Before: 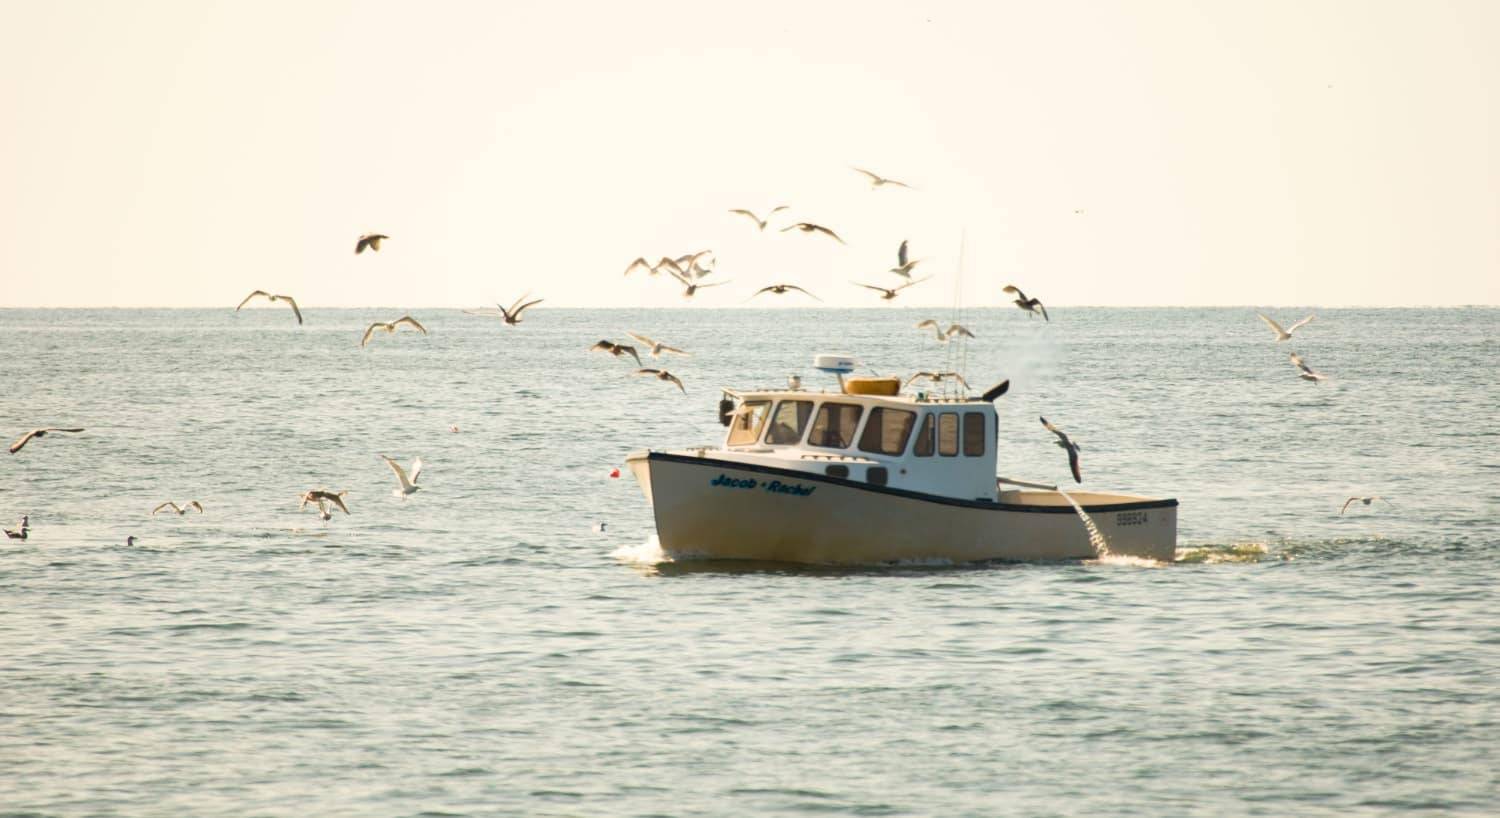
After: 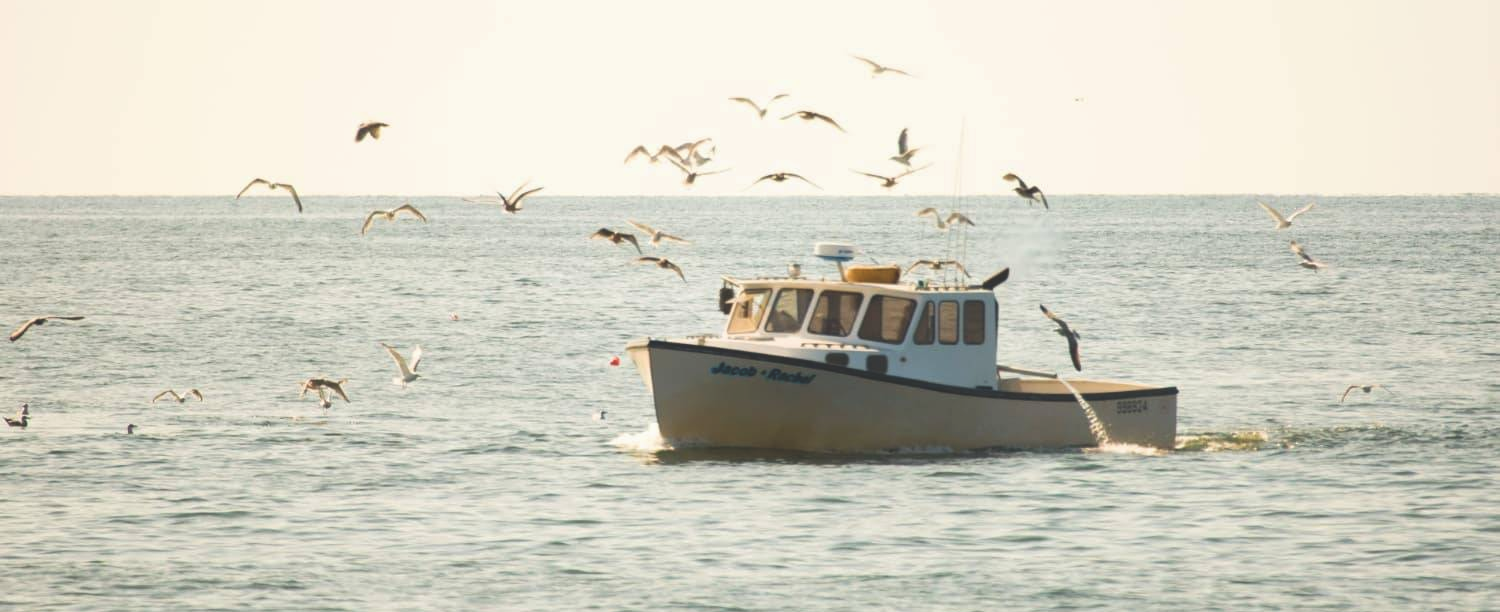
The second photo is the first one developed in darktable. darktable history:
crop: top 13.7%, bottom 11.363%
exposure: black level correction -0.022, exposure -0.033 EV, compensate exposure bias true, compensate highlight preservation false
